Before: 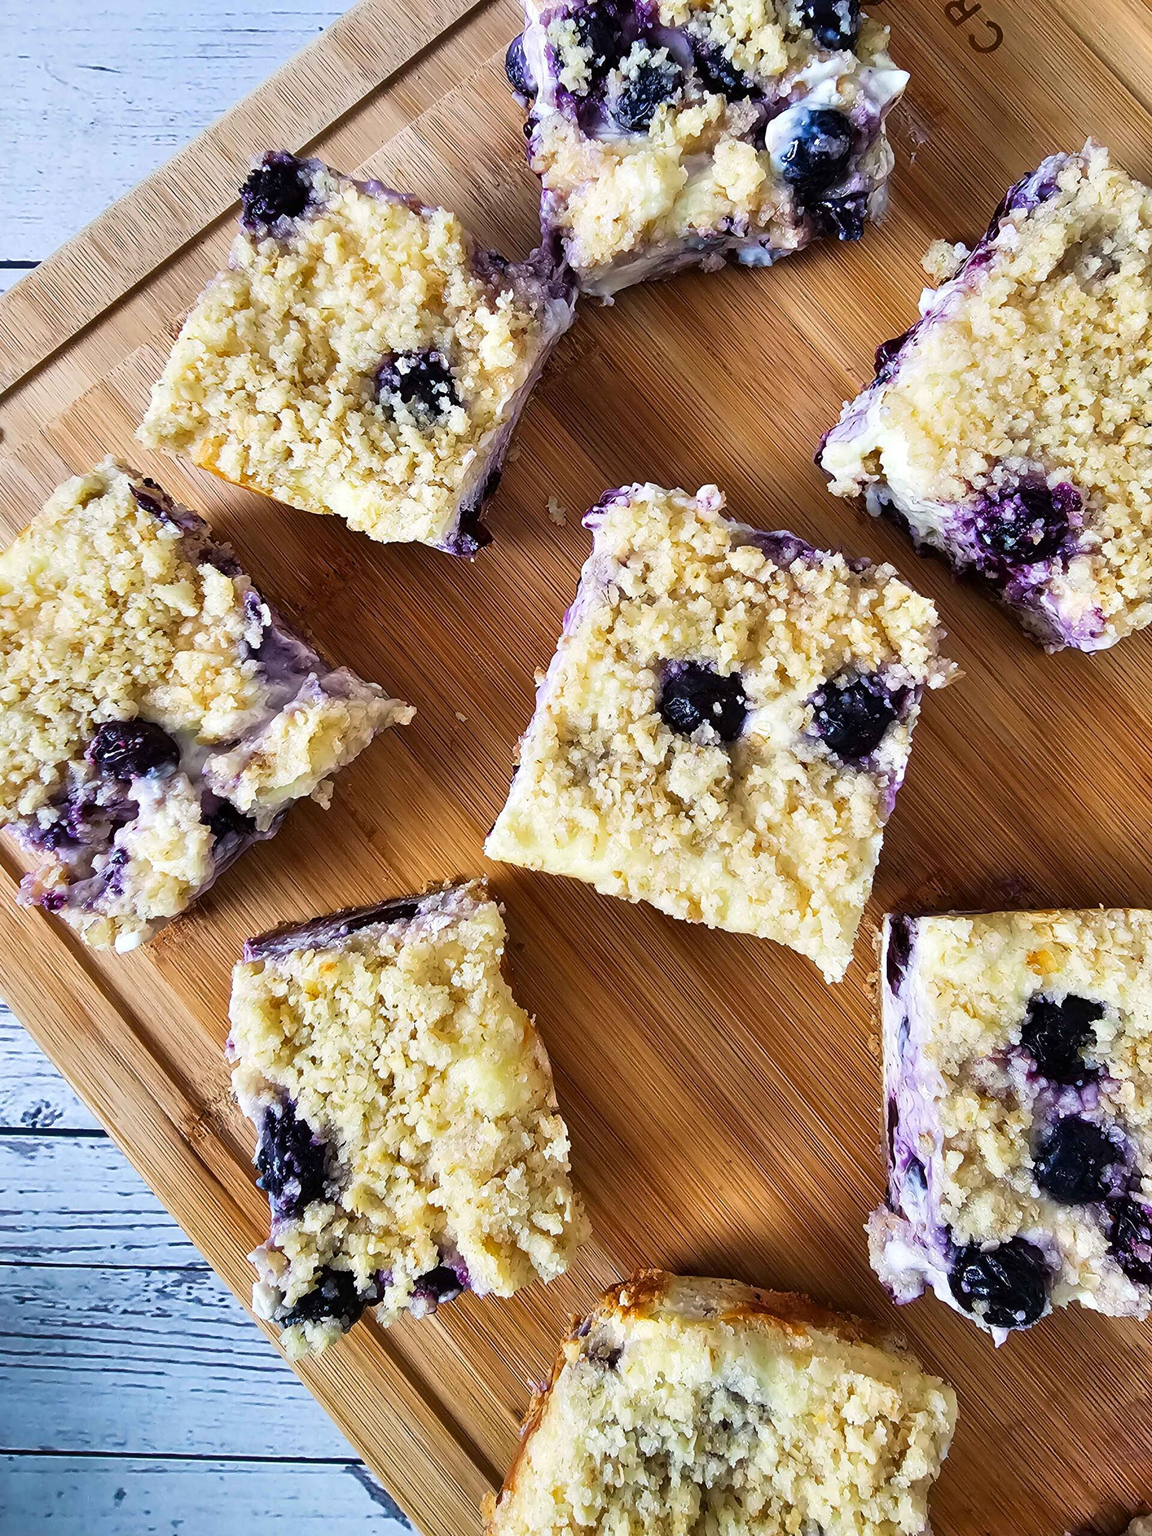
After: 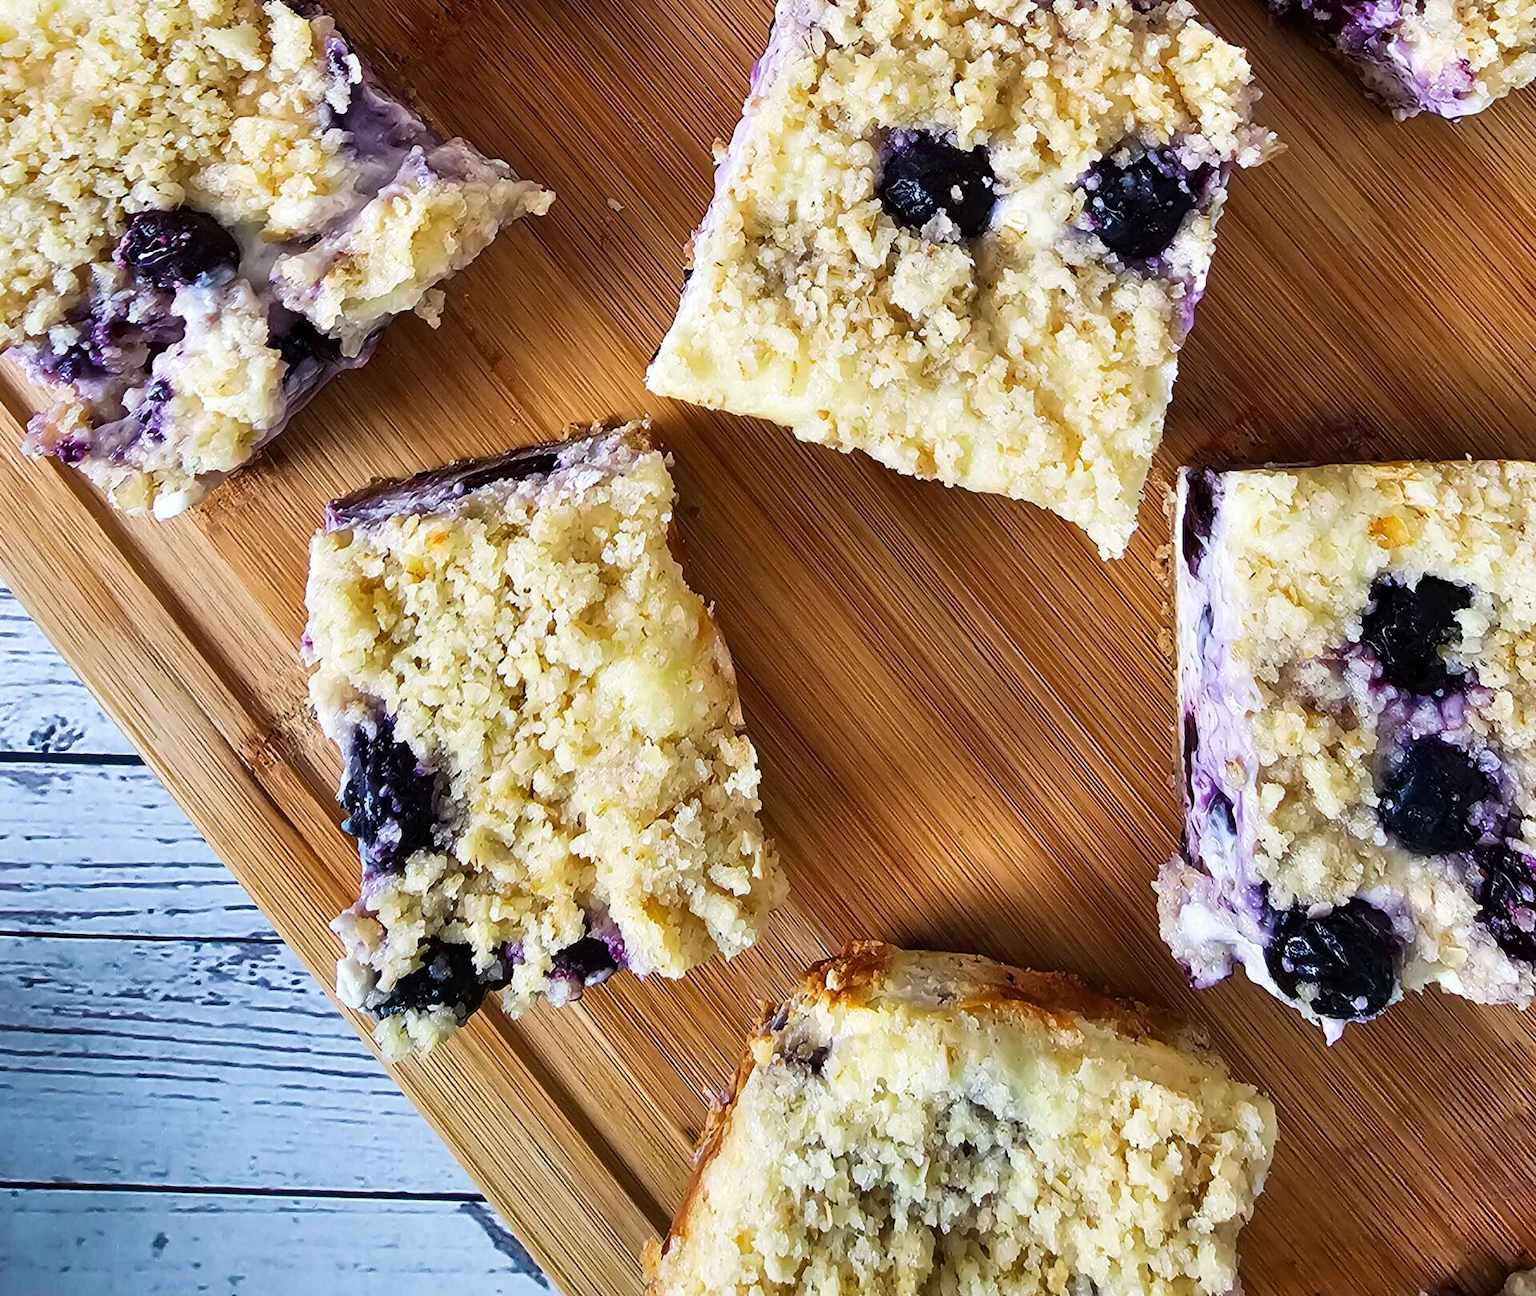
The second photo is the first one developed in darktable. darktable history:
crop and rotate: top 36.714%
